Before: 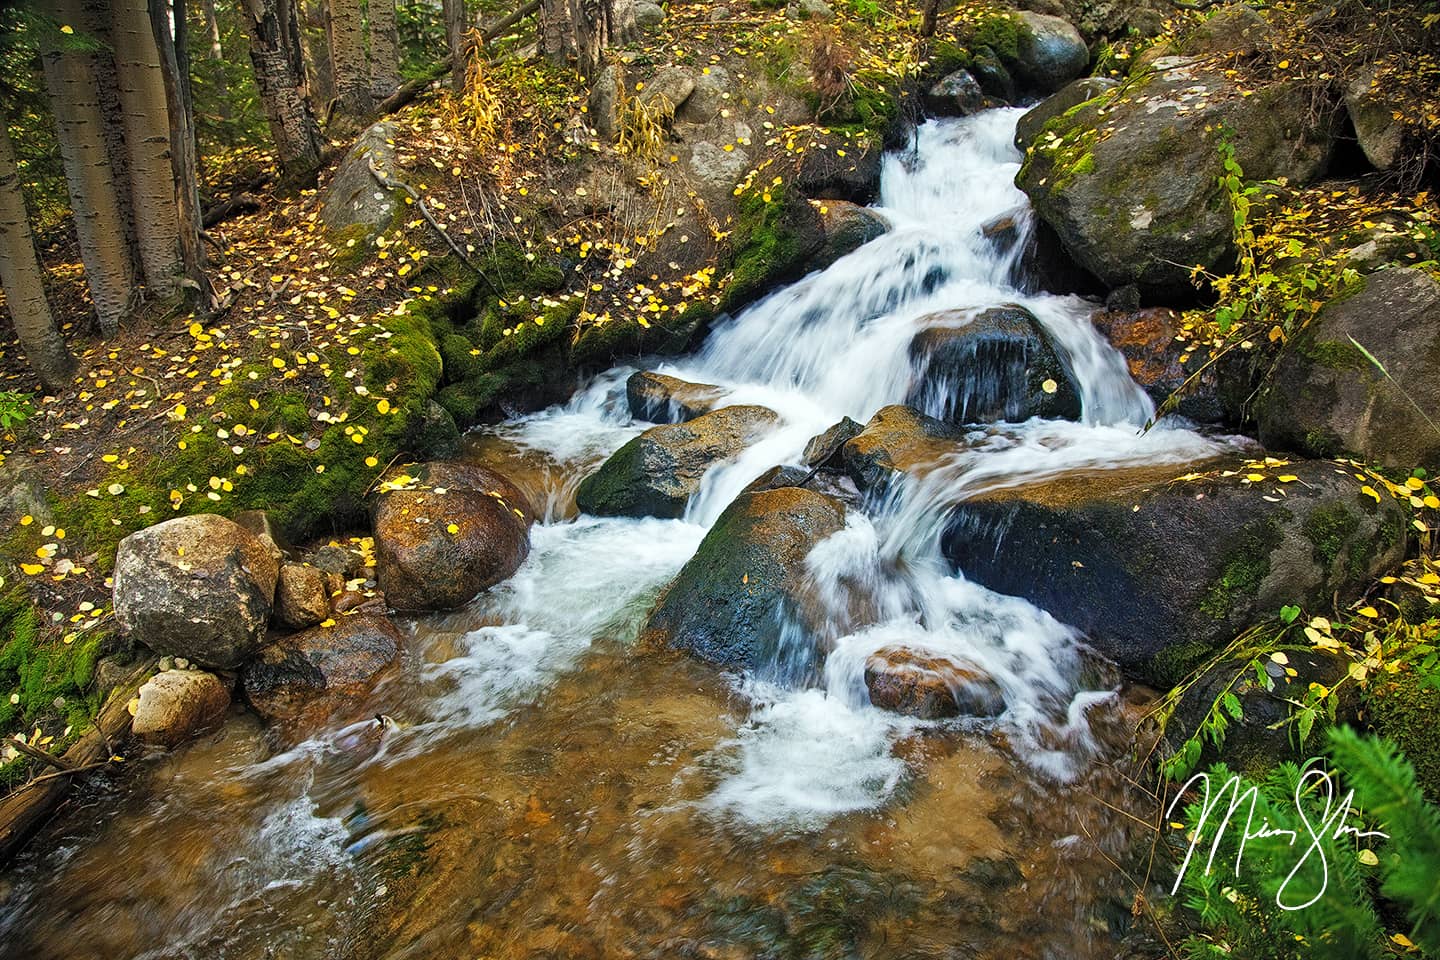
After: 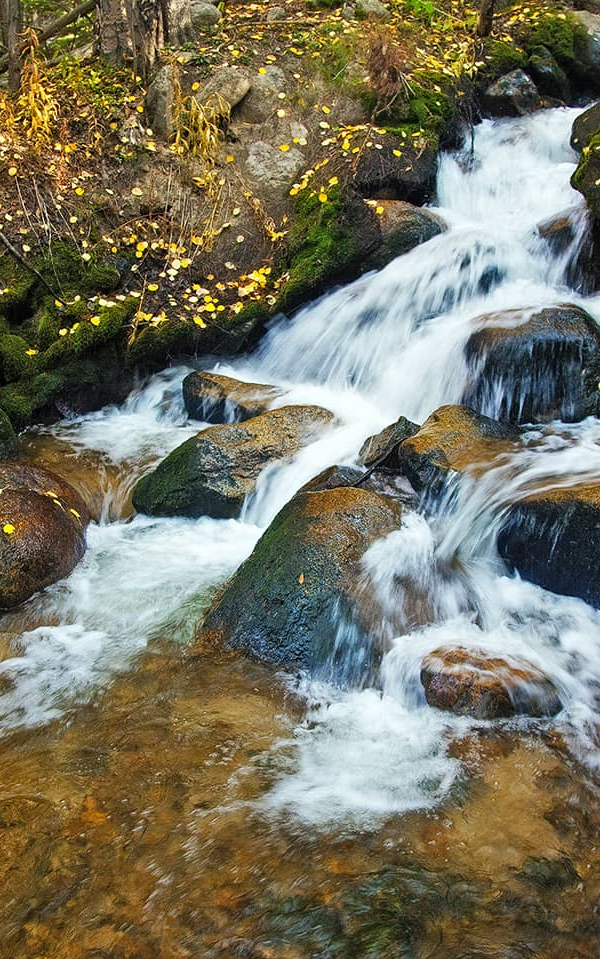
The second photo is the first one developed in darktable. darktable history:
crop: left 30.871%, right 27.423%
